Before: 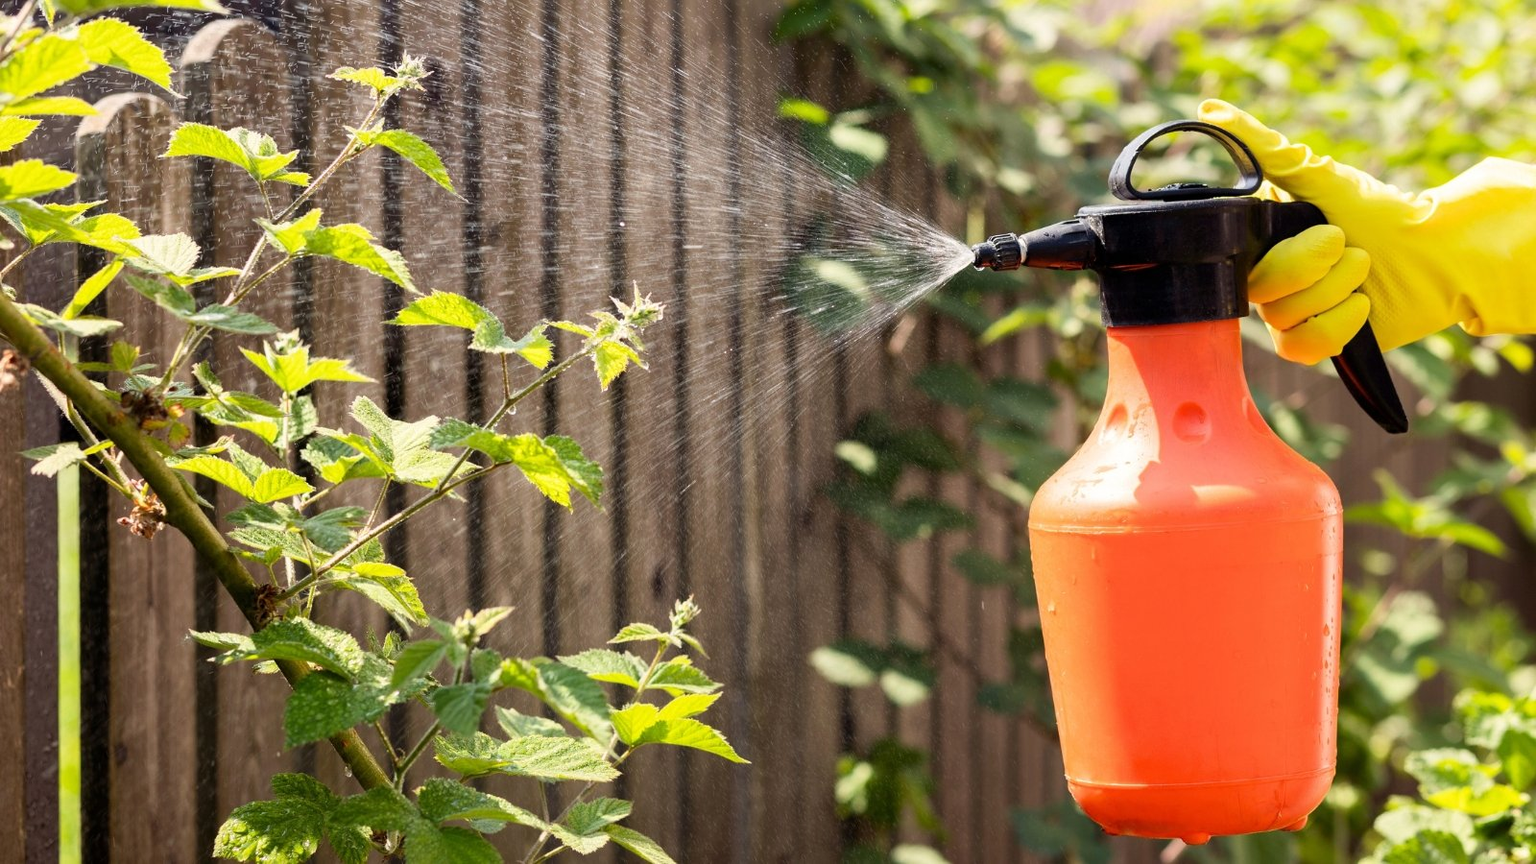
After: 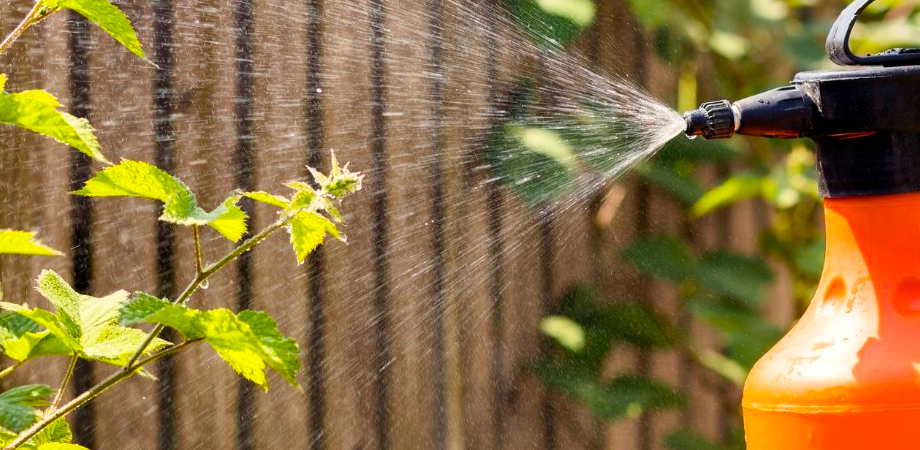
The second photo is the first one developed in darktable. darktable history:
crop: left 20.592%, top 15.92%, right 21.886%, bottom 34.057%
local contrast: mode bilateral grid, contrast 15, coarseness 35, detail 105%, midtone range 0.2
shadows and highlights: shadows 75.93, highlights -26.42, soften with gaussian
color balance rgb: perceptual saturation grading › global saturation 25.173%, global vibrance 41.011%
